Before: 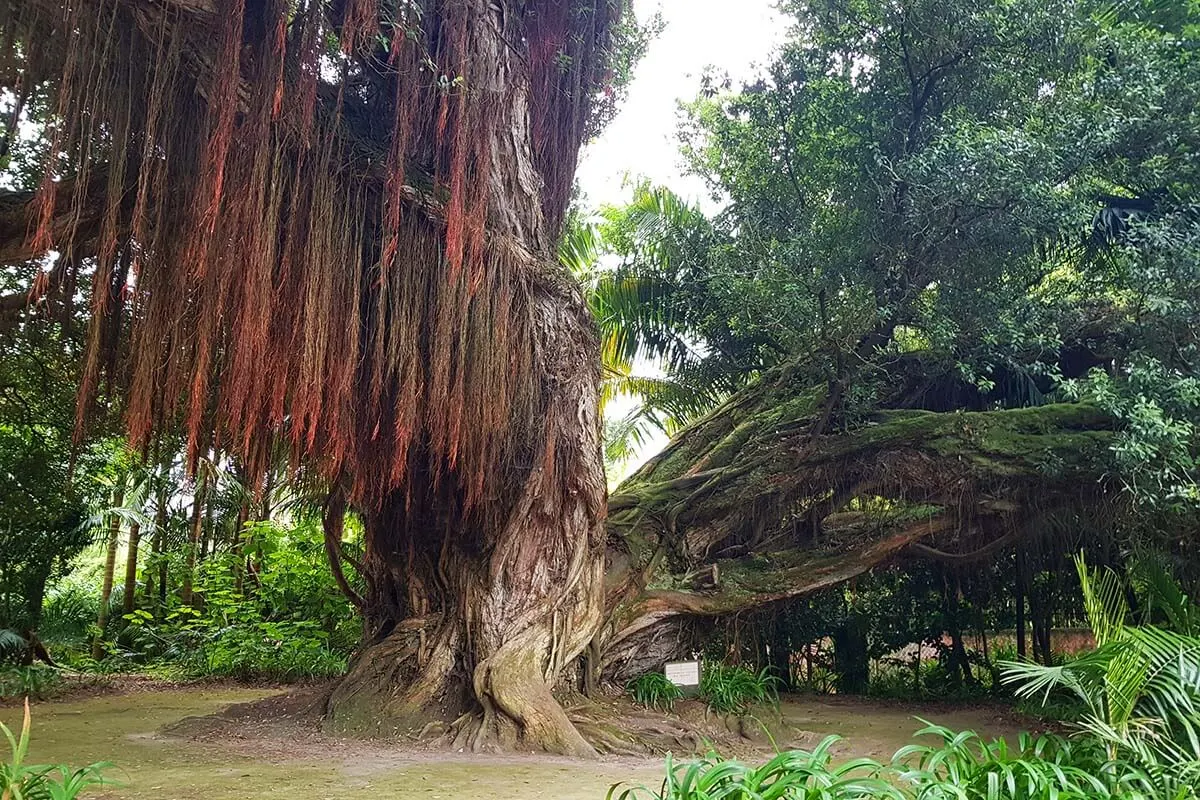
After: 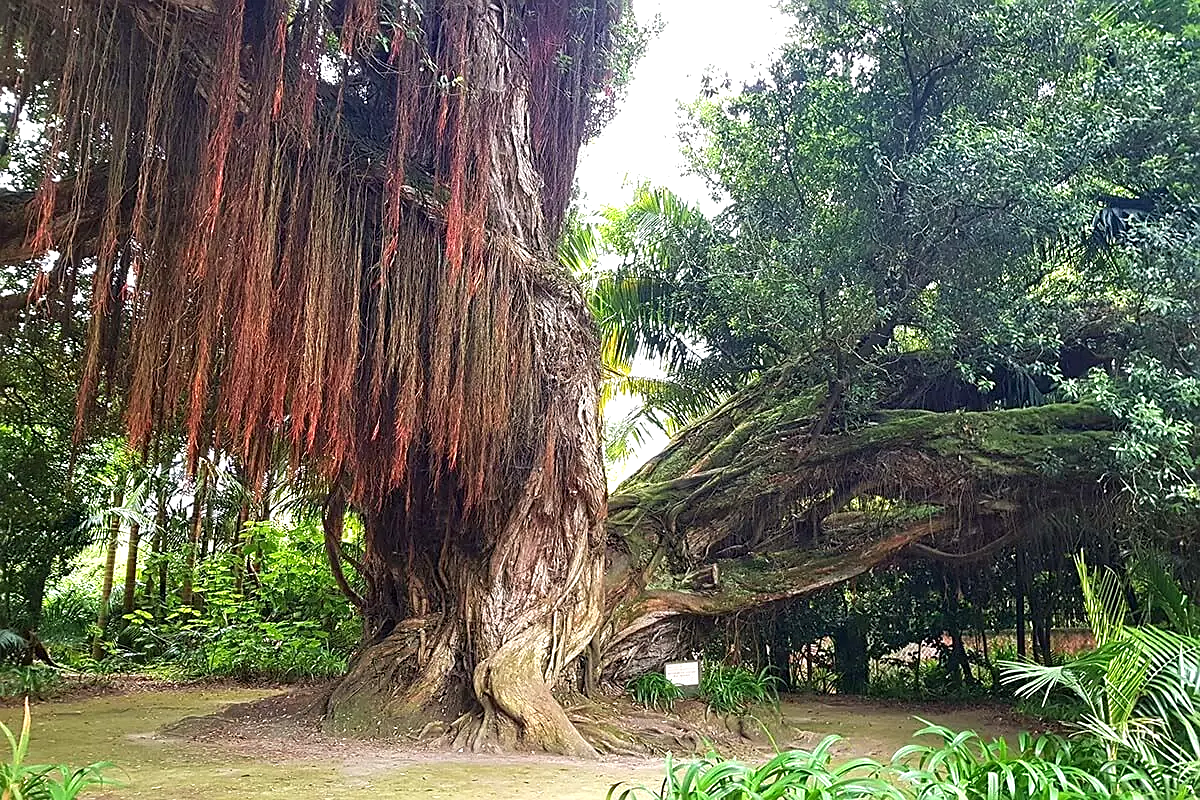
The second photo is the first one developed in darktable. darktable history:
exposure: exposure 0.579 EV, compensate highlight preservation false
sharpen: on, module defaults
